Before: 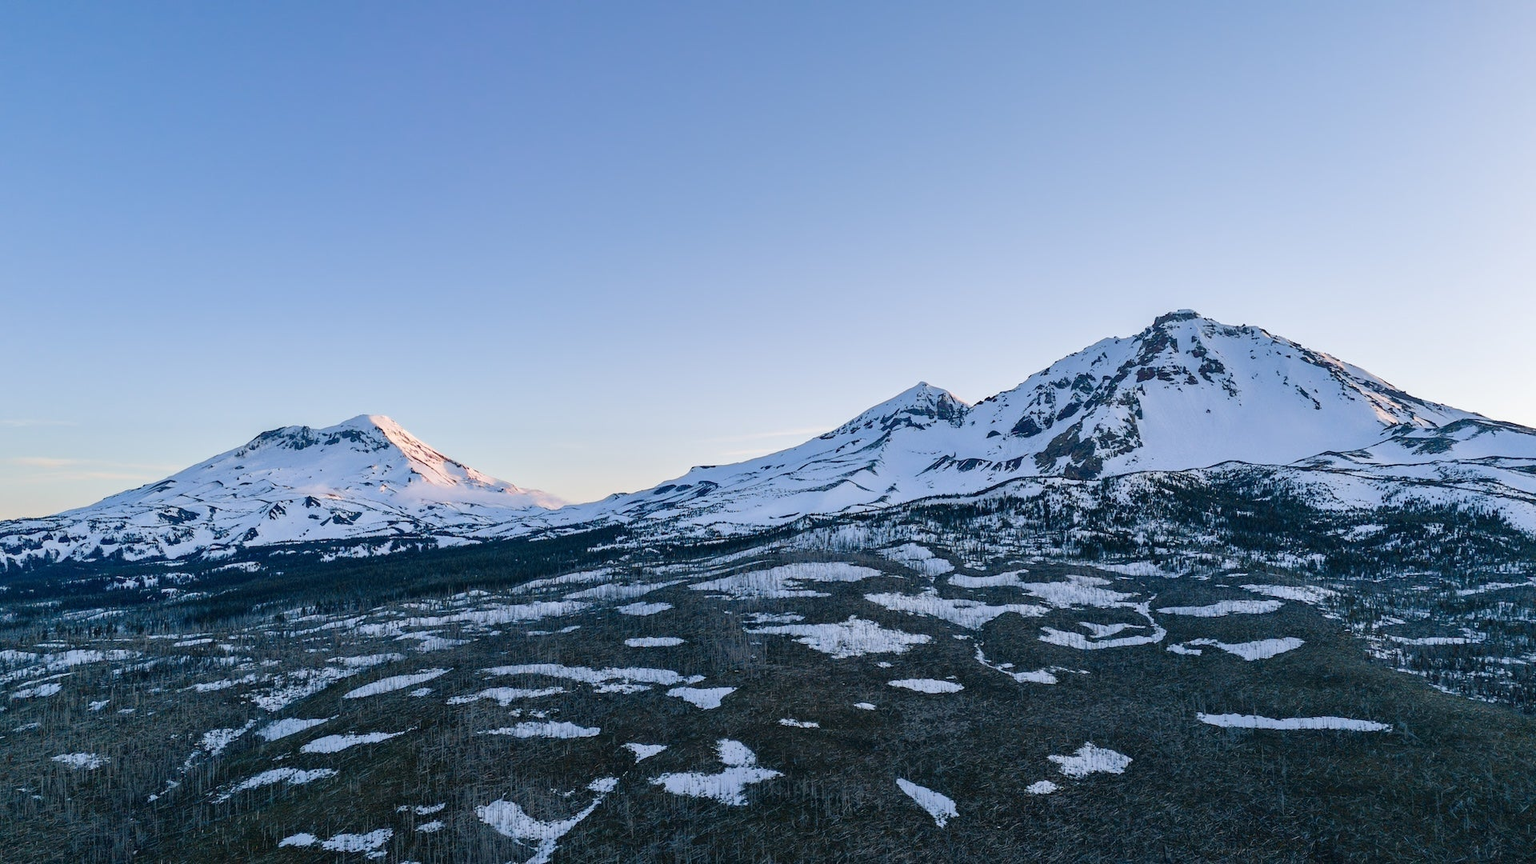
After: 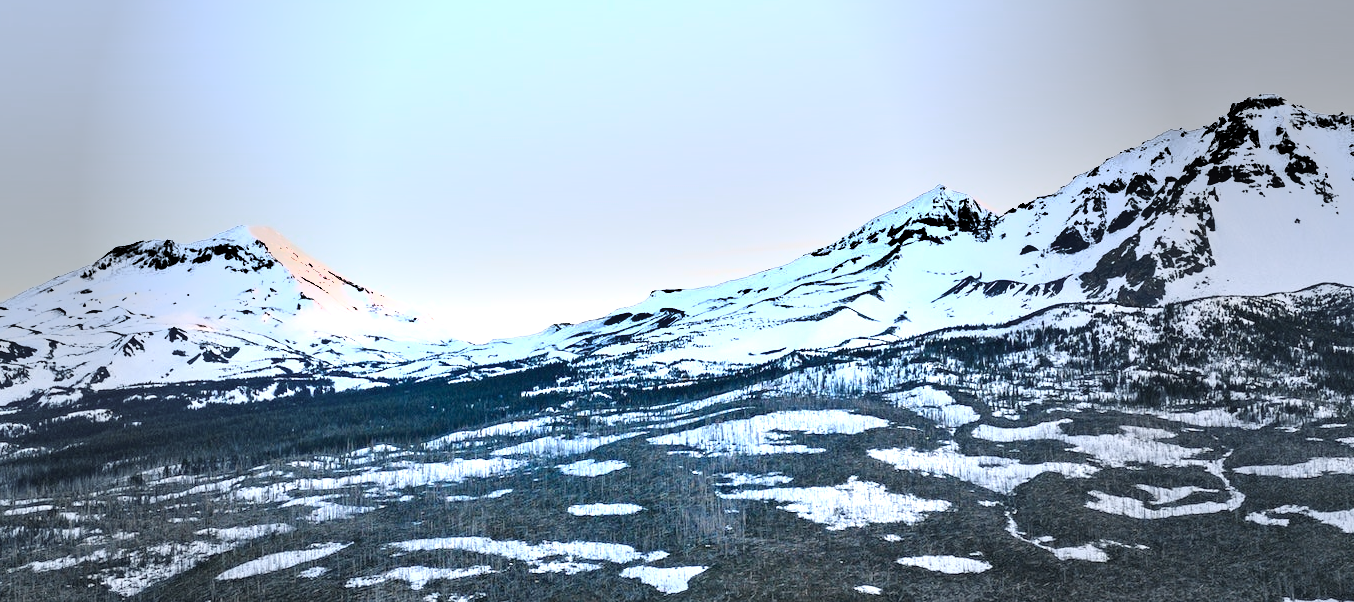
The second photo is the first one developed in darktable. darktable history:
crop: left 11.135%, top 27.151%, right 18.32%, bottom 17.041%
vignetting: fall-off start 40.65%, fall-off radius 41.22%, center (-0.069, -0.309)
shadows and highlights: shadows 11.48, white point adjustment 1.16, shadows color adjustment 99.14%, highlights color adjustment 0.056%, soften with gaussian
exposure: black level correction 0, exposure 1.63 EV, compensate exposure bias true, compensate highlight preservation false
